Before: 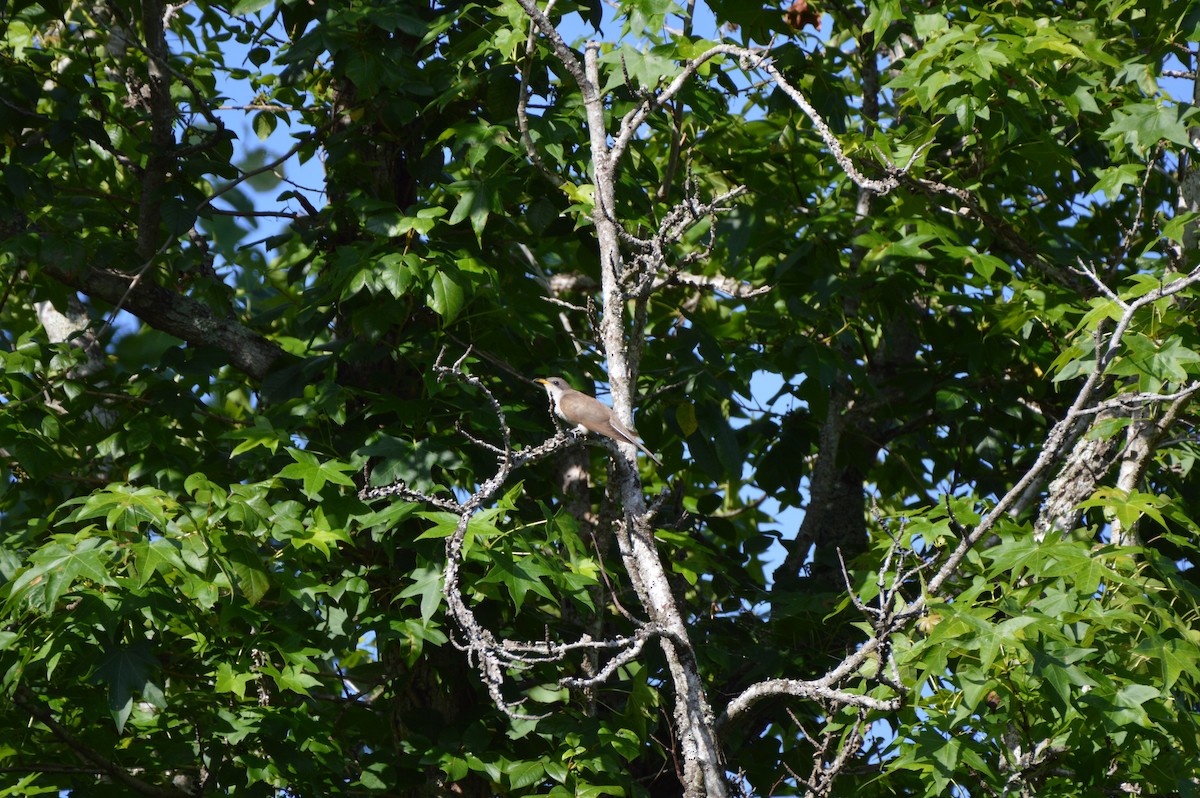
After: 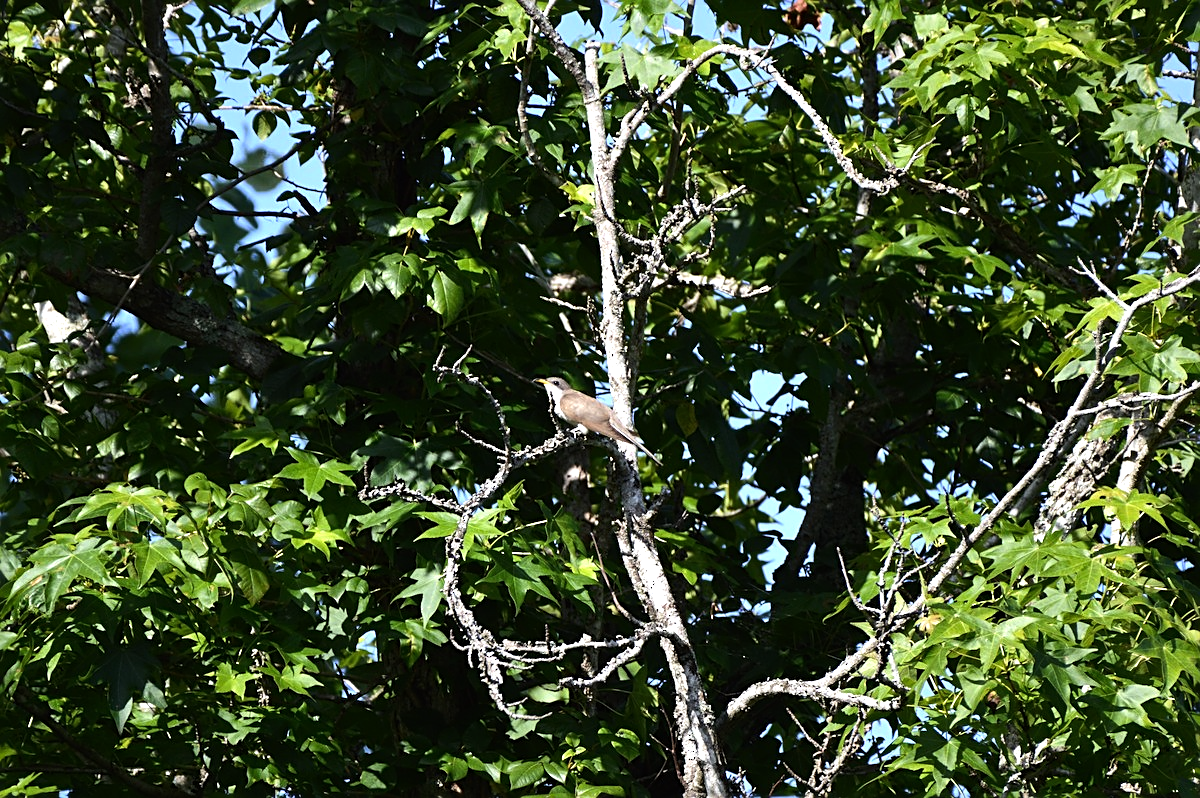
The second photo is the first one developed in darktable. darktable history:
tone equalizer: -8 EV -0.75 EV, -7 EV -0.7 EV, -6 EV -0.6 EV, -5 EV -0.4 EV, -3 EV 0.4 EV, -2 EV 0.6 EV, -1 EV 0.7 EV, +0 EV 0.75 EV, edges refinement/feathering 500, mask exposure compensation -1.57 EV, preserve details no
sharpen: on, module defaults
